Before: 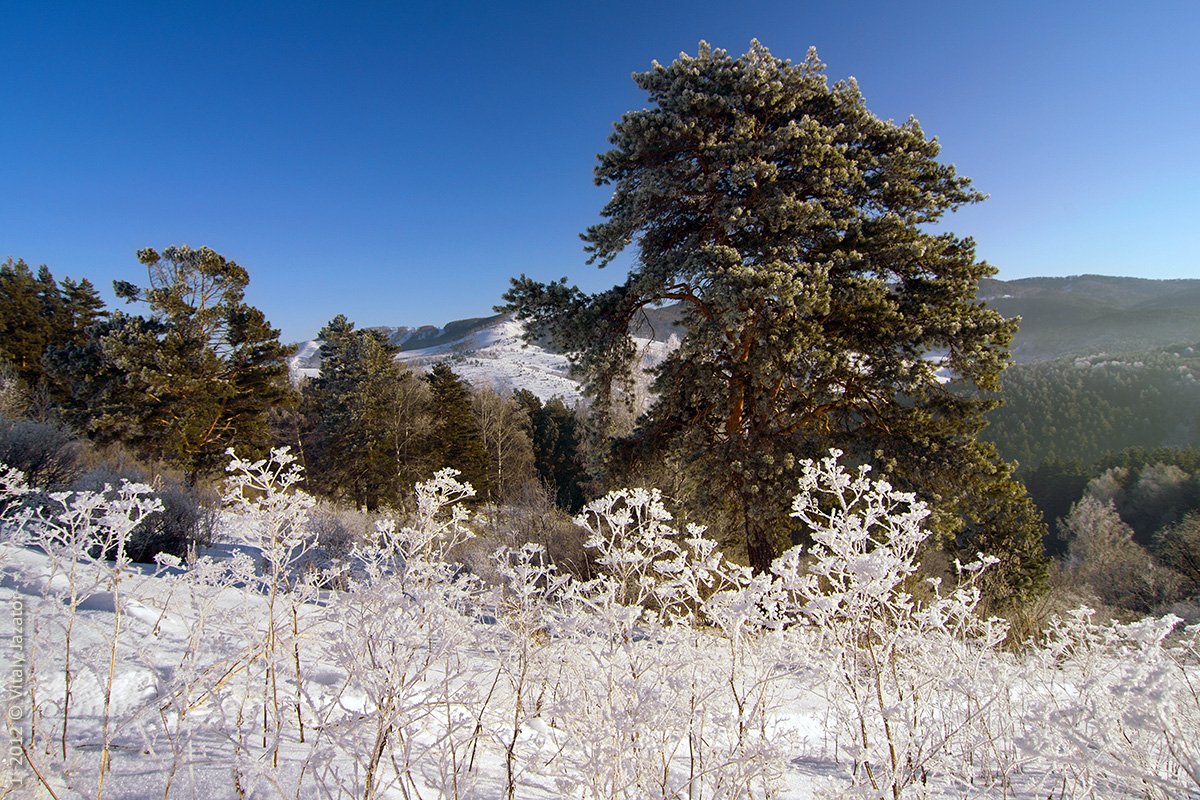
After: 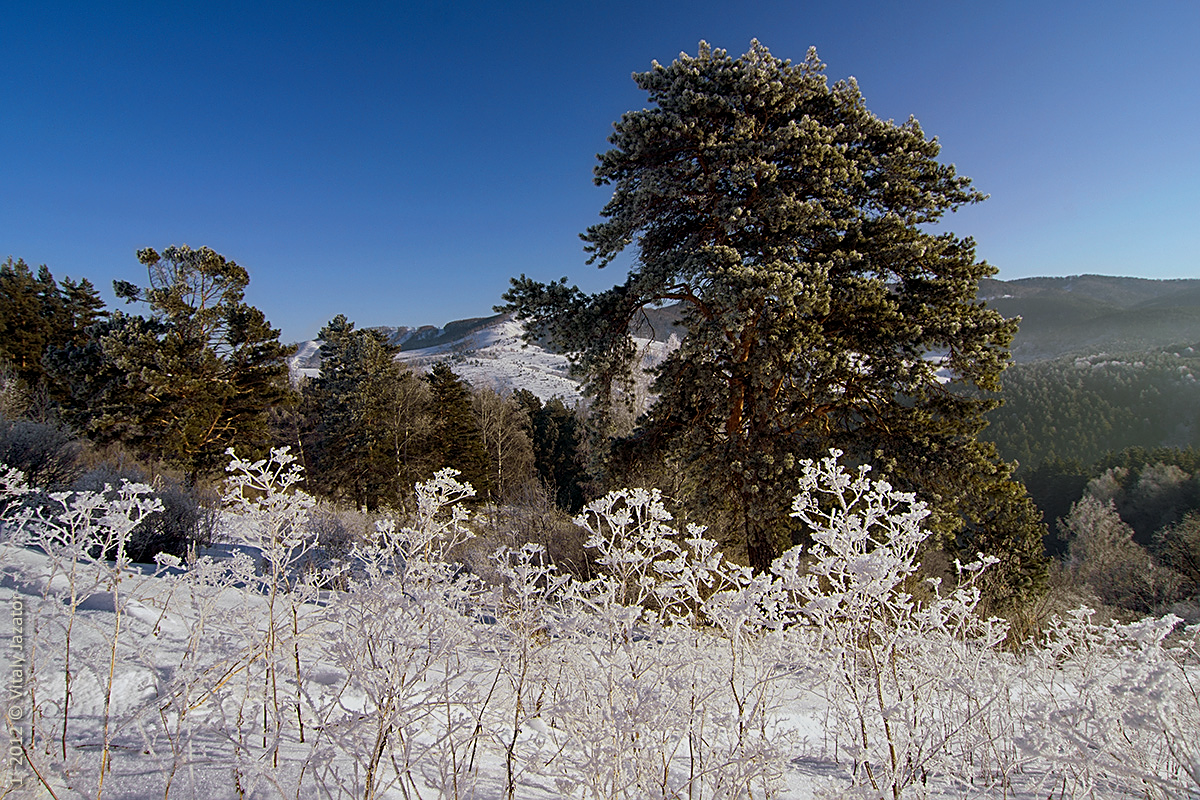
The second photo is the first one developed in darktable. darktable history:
local contrast: highlights 100%, shadows 100%, detail 120%, midtone range 0.2
exposure: exposure -0.462 EV, compensate highlight preservation false
sharpen: on, module defaults
